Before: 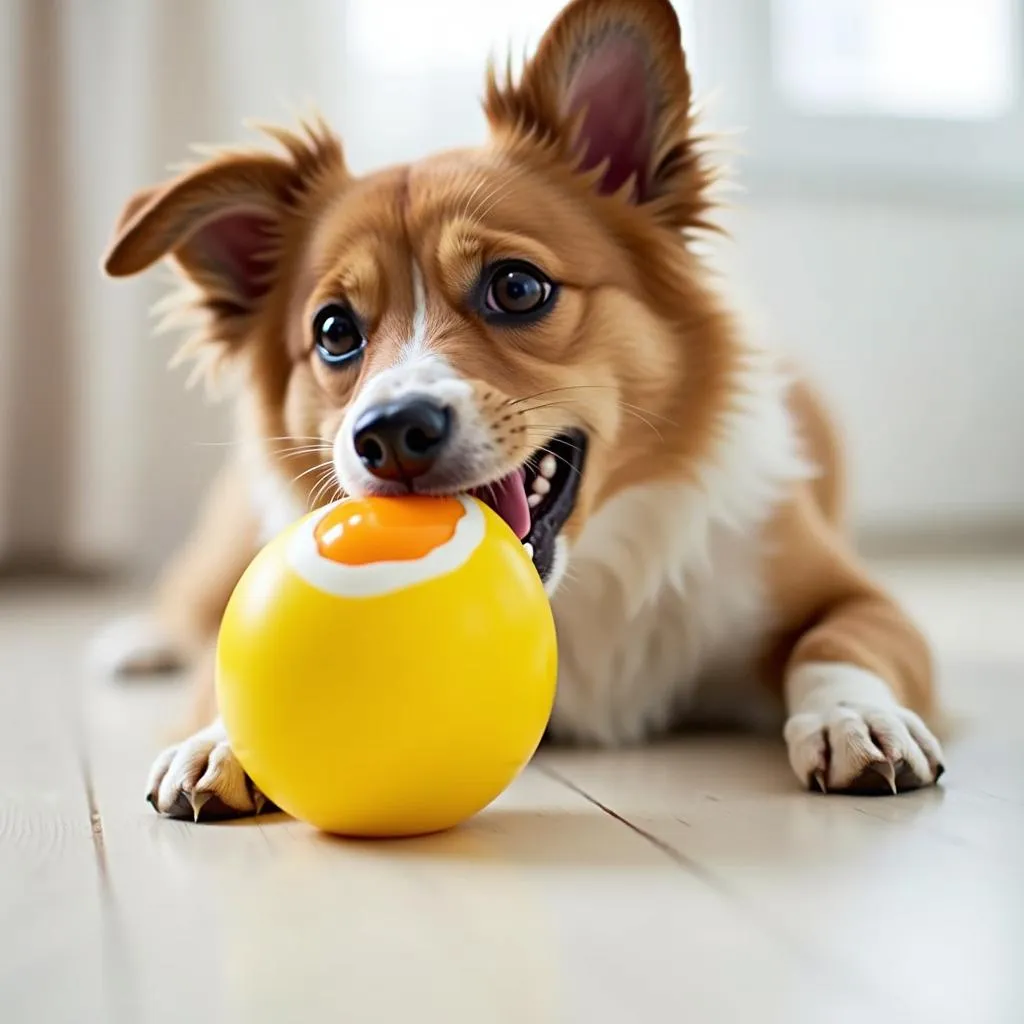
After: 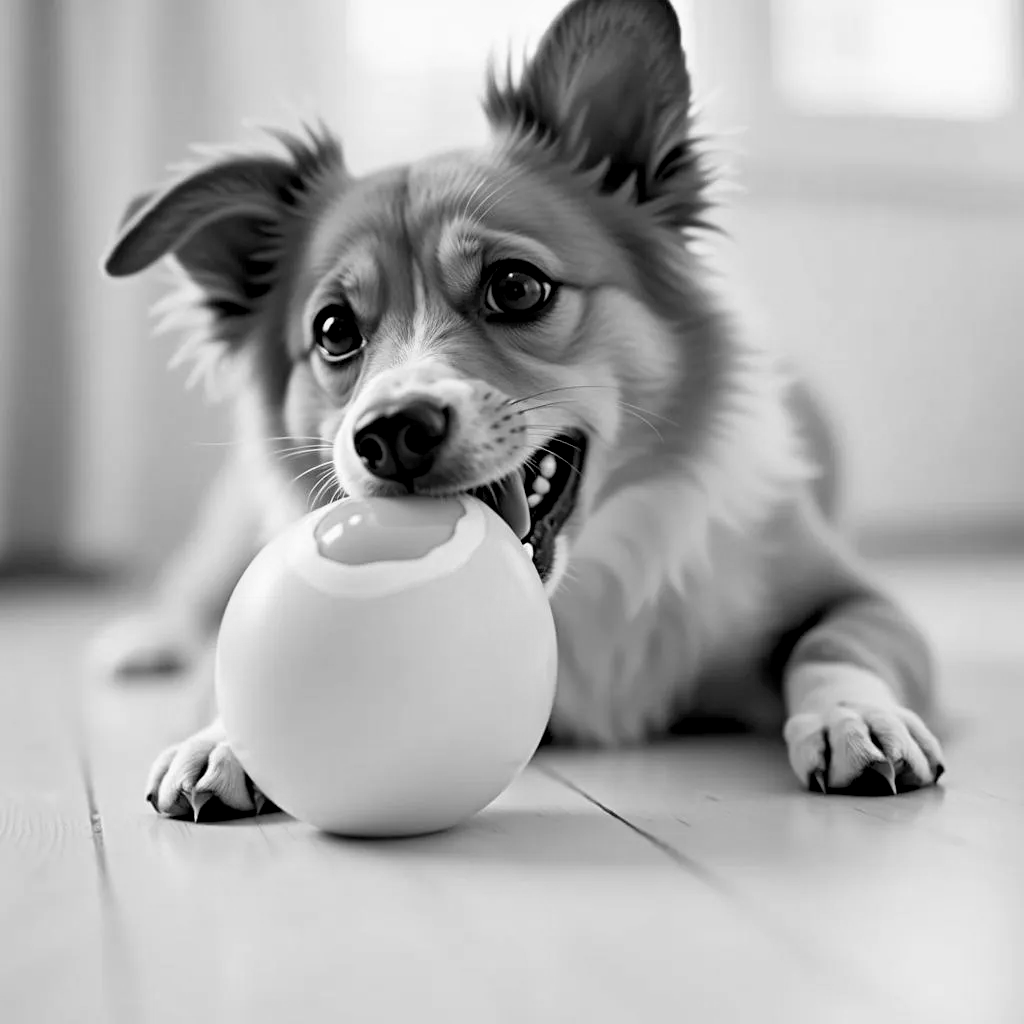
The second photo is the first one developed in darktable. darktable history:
exposure: black level correction 0.01, exposure 0.011 EV, compensate highlight preservation false
monochrome: a 32, b 64, size 2.3
